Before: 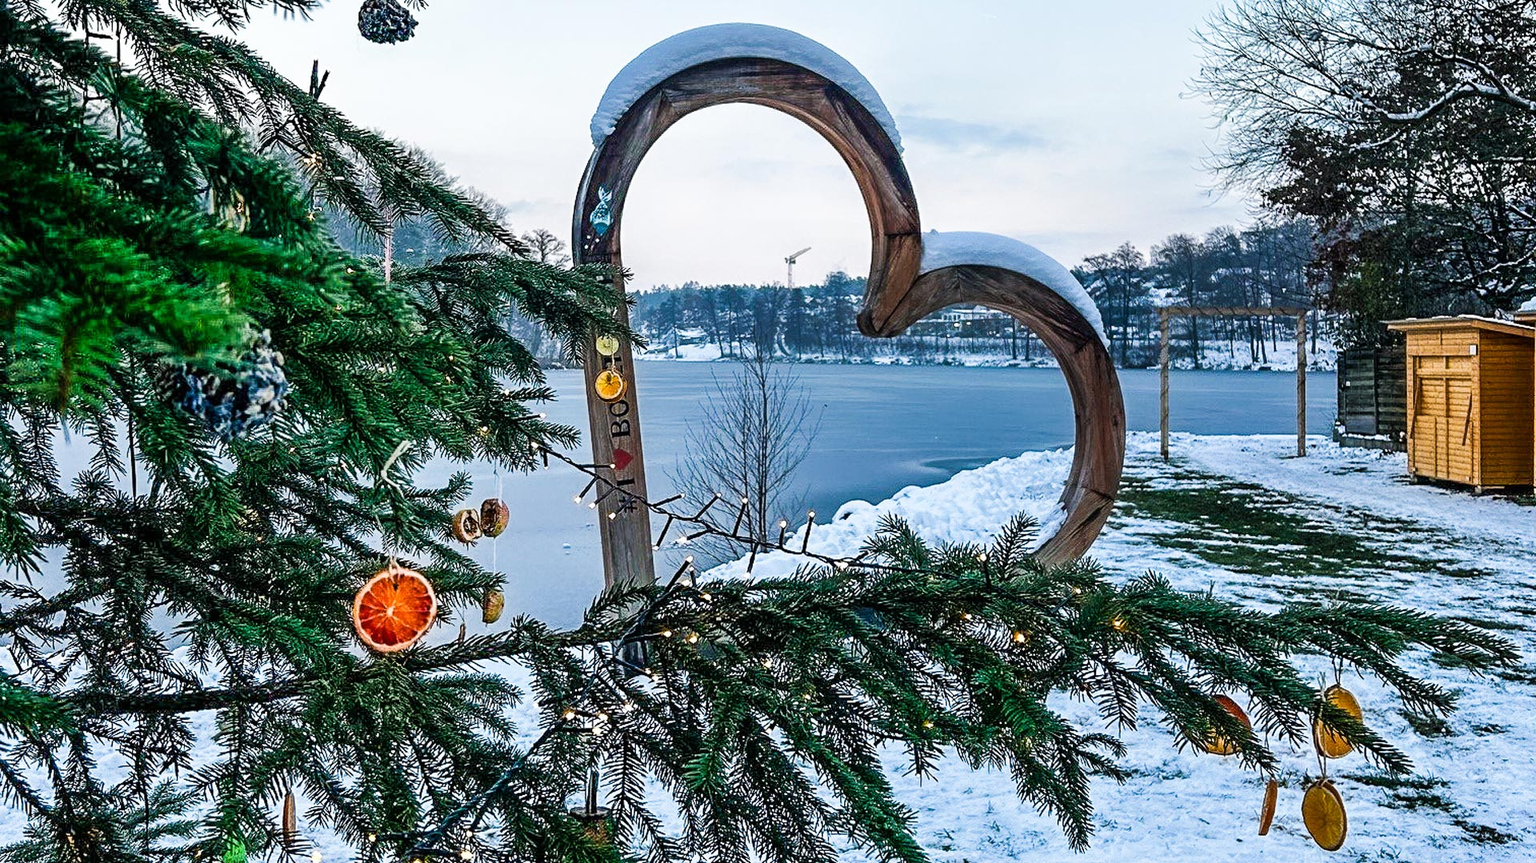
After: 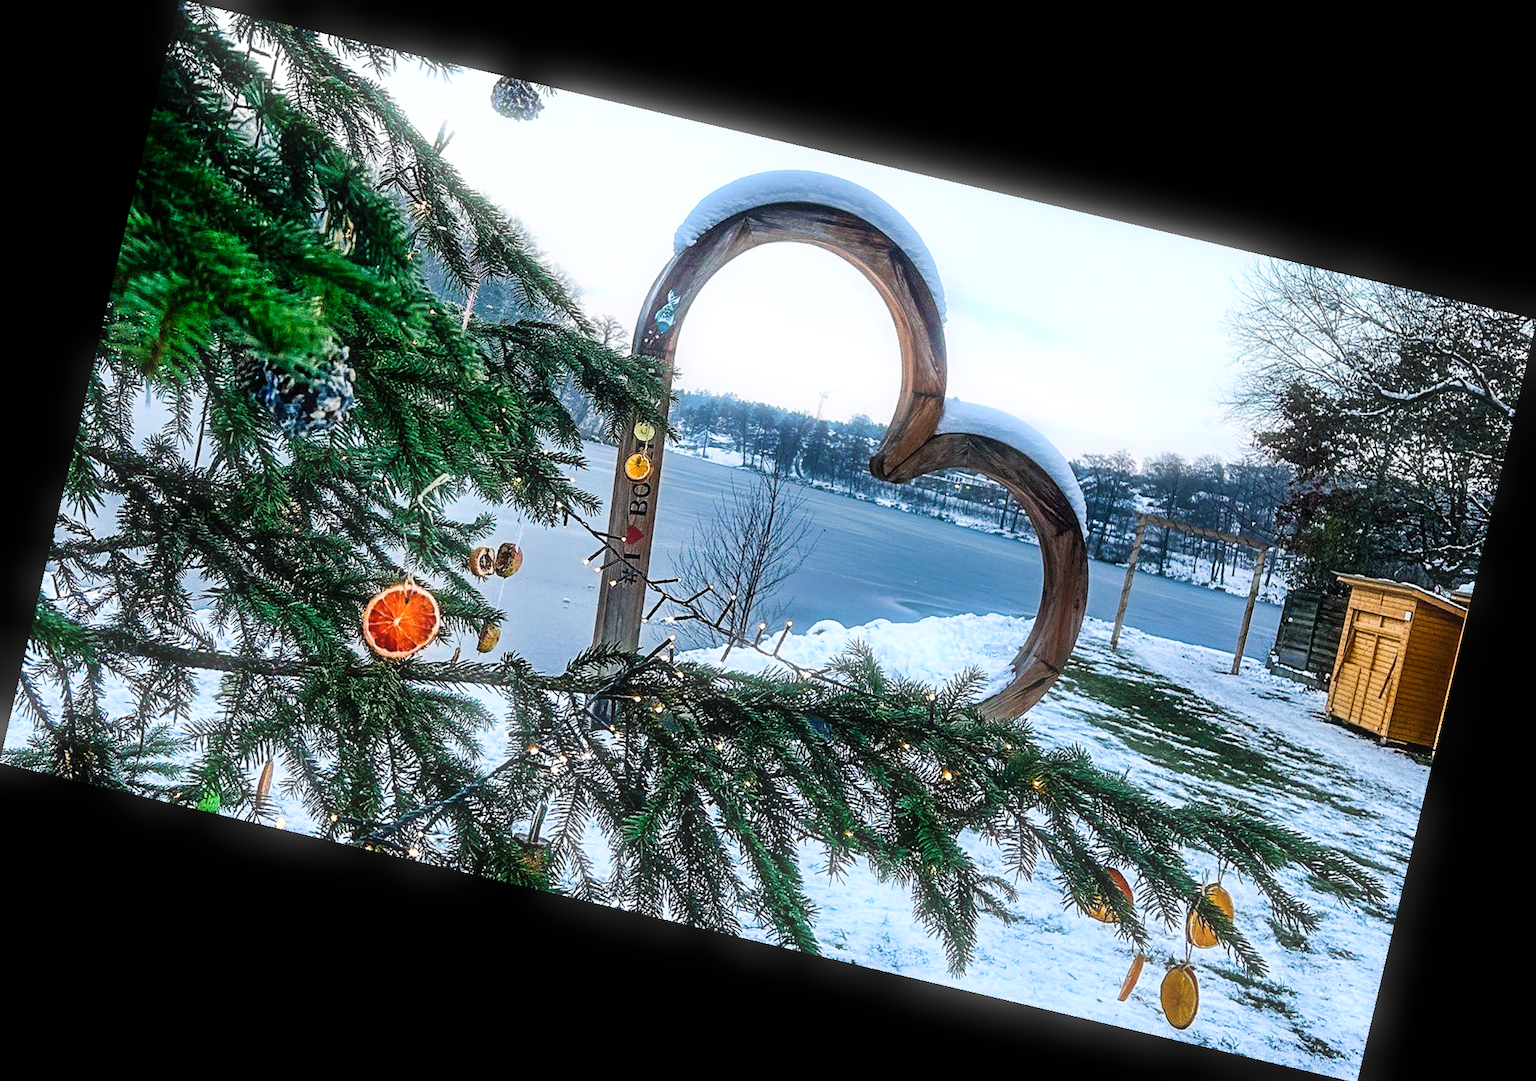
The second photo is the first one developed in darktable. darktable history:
exposure: exposure 0.014 EV, compensate highlight preservation false
bloom: size 5%, threshold 95%, strength 15%
rotate and perspective: rotation 13.27°, automatic cropping off
